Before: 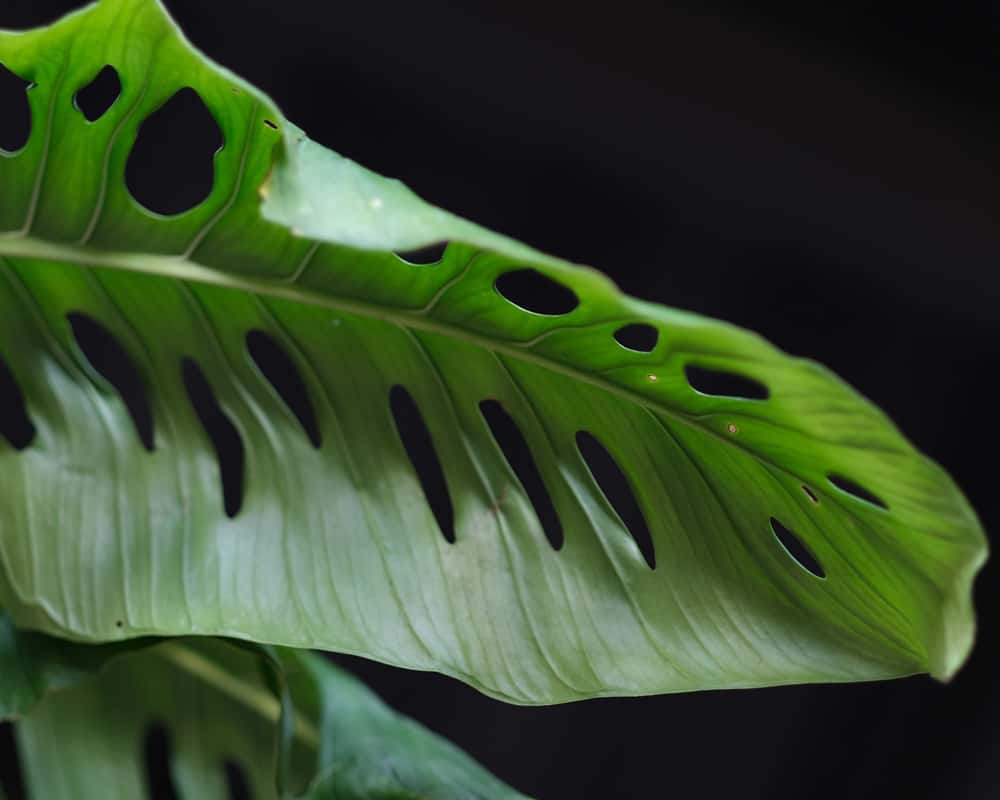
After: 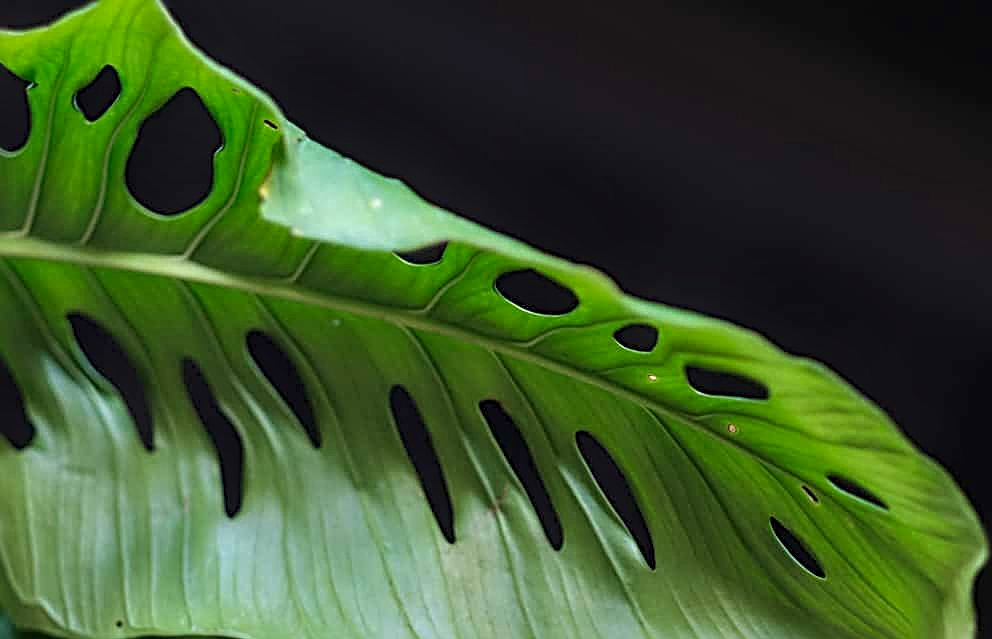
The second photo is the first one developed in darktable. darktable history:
velvia: on, module defaults
local contrast: on, module defaults
sharpen: radius 2.824, amount 0.719
contrast brightness saturation: contrast 0.025, brightness 0.061, saturation 0.125
crop: bottom 19.541%
tone equalizer: mask exposure compensation -0.49 EV
